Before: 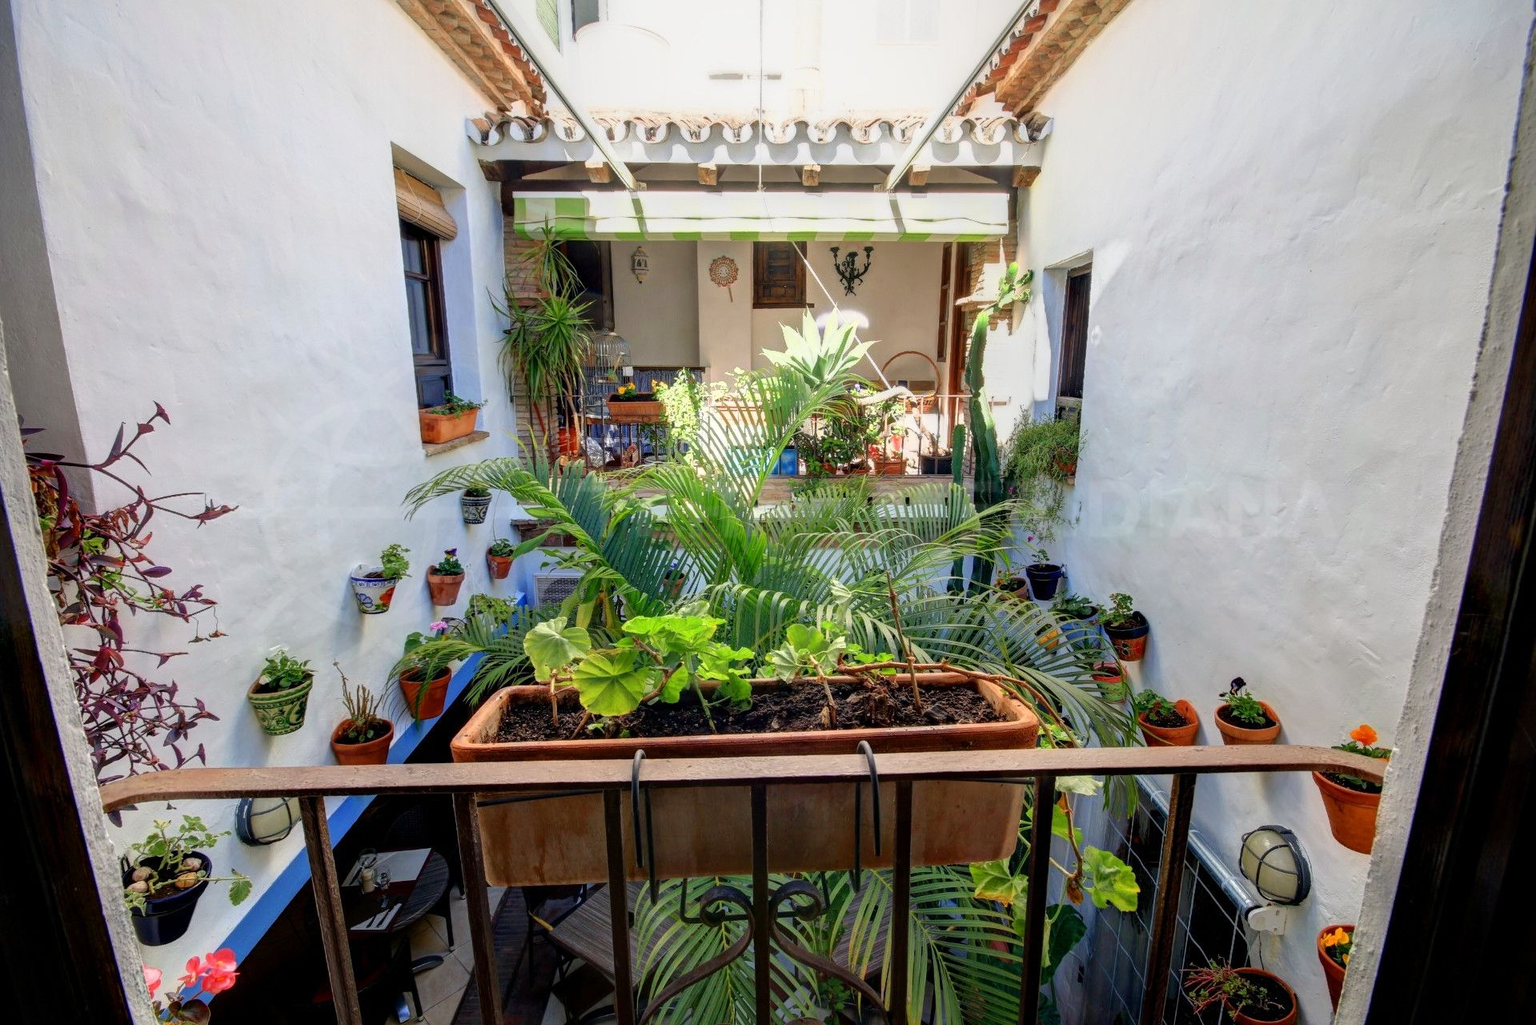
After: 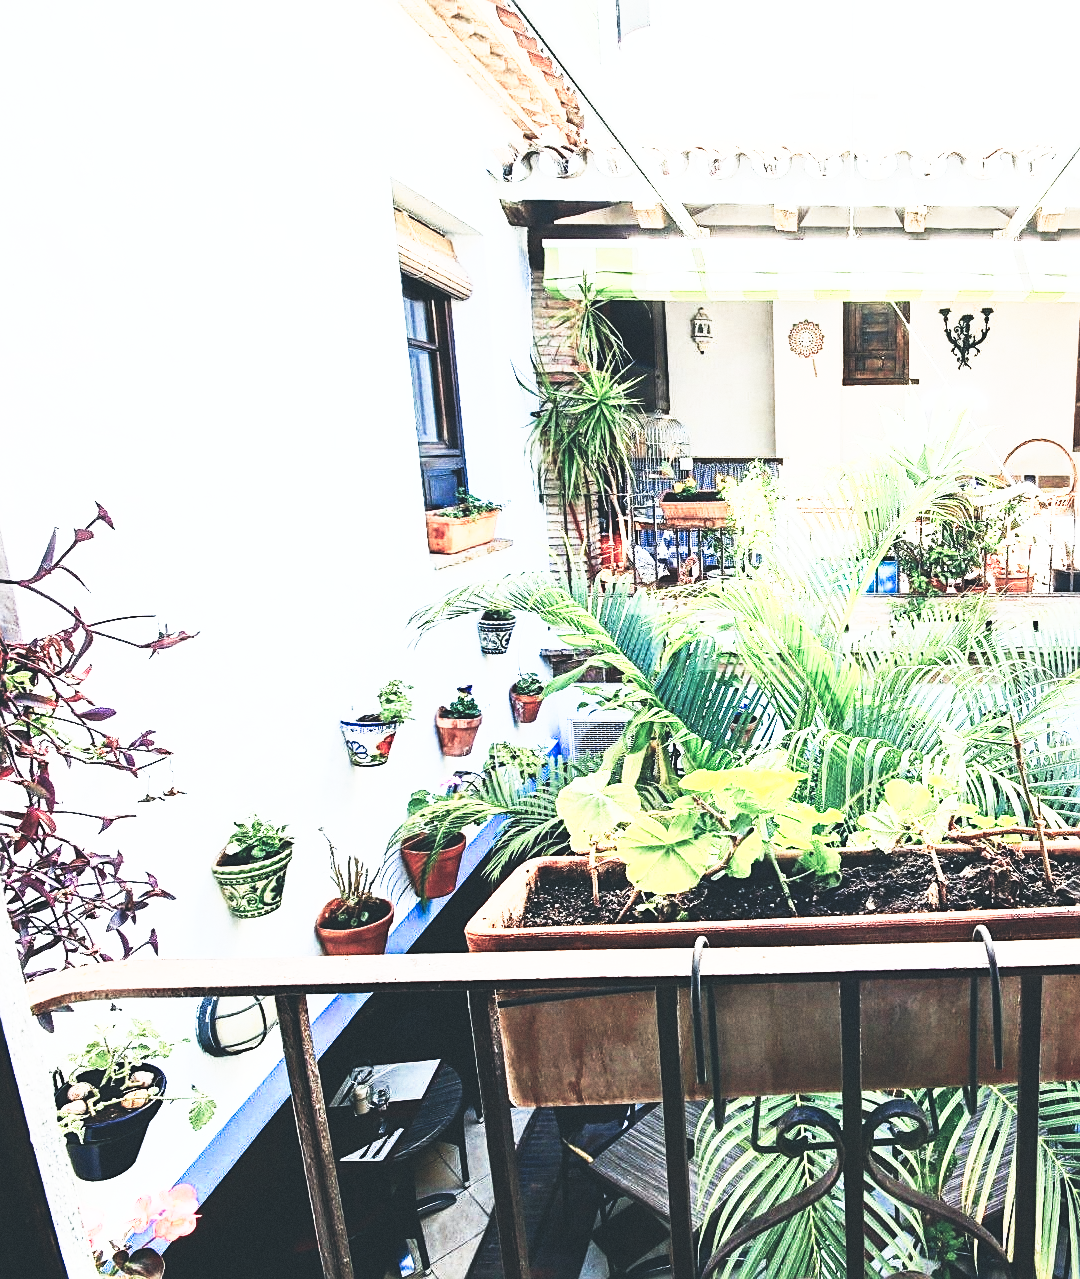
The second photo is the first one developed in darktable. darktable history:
crop: left 5.114%, right 38.589%
exposure: black level correction -0.087, compensate highlight preservation false
sharpen: on, module defaults
grain: coarseness 0.09 ISO
contrast brightness saturation: contrast 0.62, brightness 0.34, saturation 0.14
base curve: exposure shift 0, preserve colors none
color calibration: output R [1.003, 0.027, -0.041, 0], output G [-0.018, 1.043, -0.038, 0], output B [0.071, -0.086, 1.017, 0], illuminant as shot in camera, x 0.359, y 0.362, temperature 4570.54 K
tone curve: curves: ch0 [(0, 0) (0.003, 0.003) (0.011, 0.006) (0.025, 0.01) (0.044, 0.015) (0.069, 0.02) (0.1, 0.027) (0.136, 0.036) (0.177, 0.05) (0.224, 0.07) (0.277, 0.12) (0.335, 0.208) (0.399, 0.334) (0.468, 0.473) (0.543, 0.636) (0.623, 0.795) (0.709, 0.907) (0.801, 0.97) (0.898, 0.989) (1, 1)], preserve colors none
